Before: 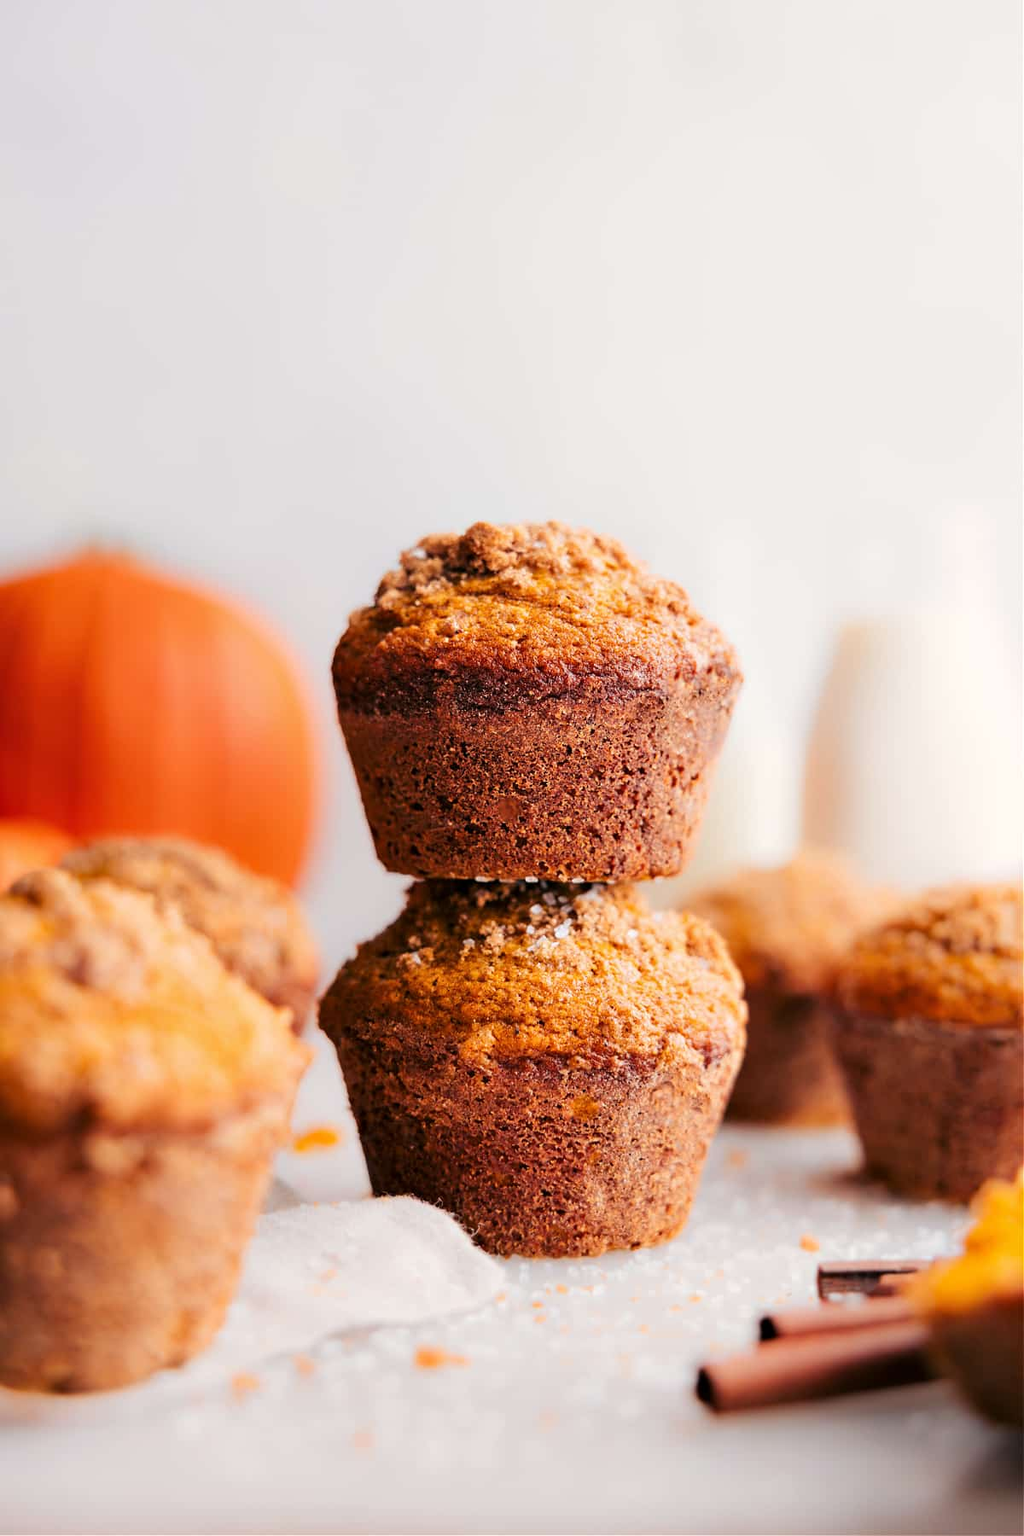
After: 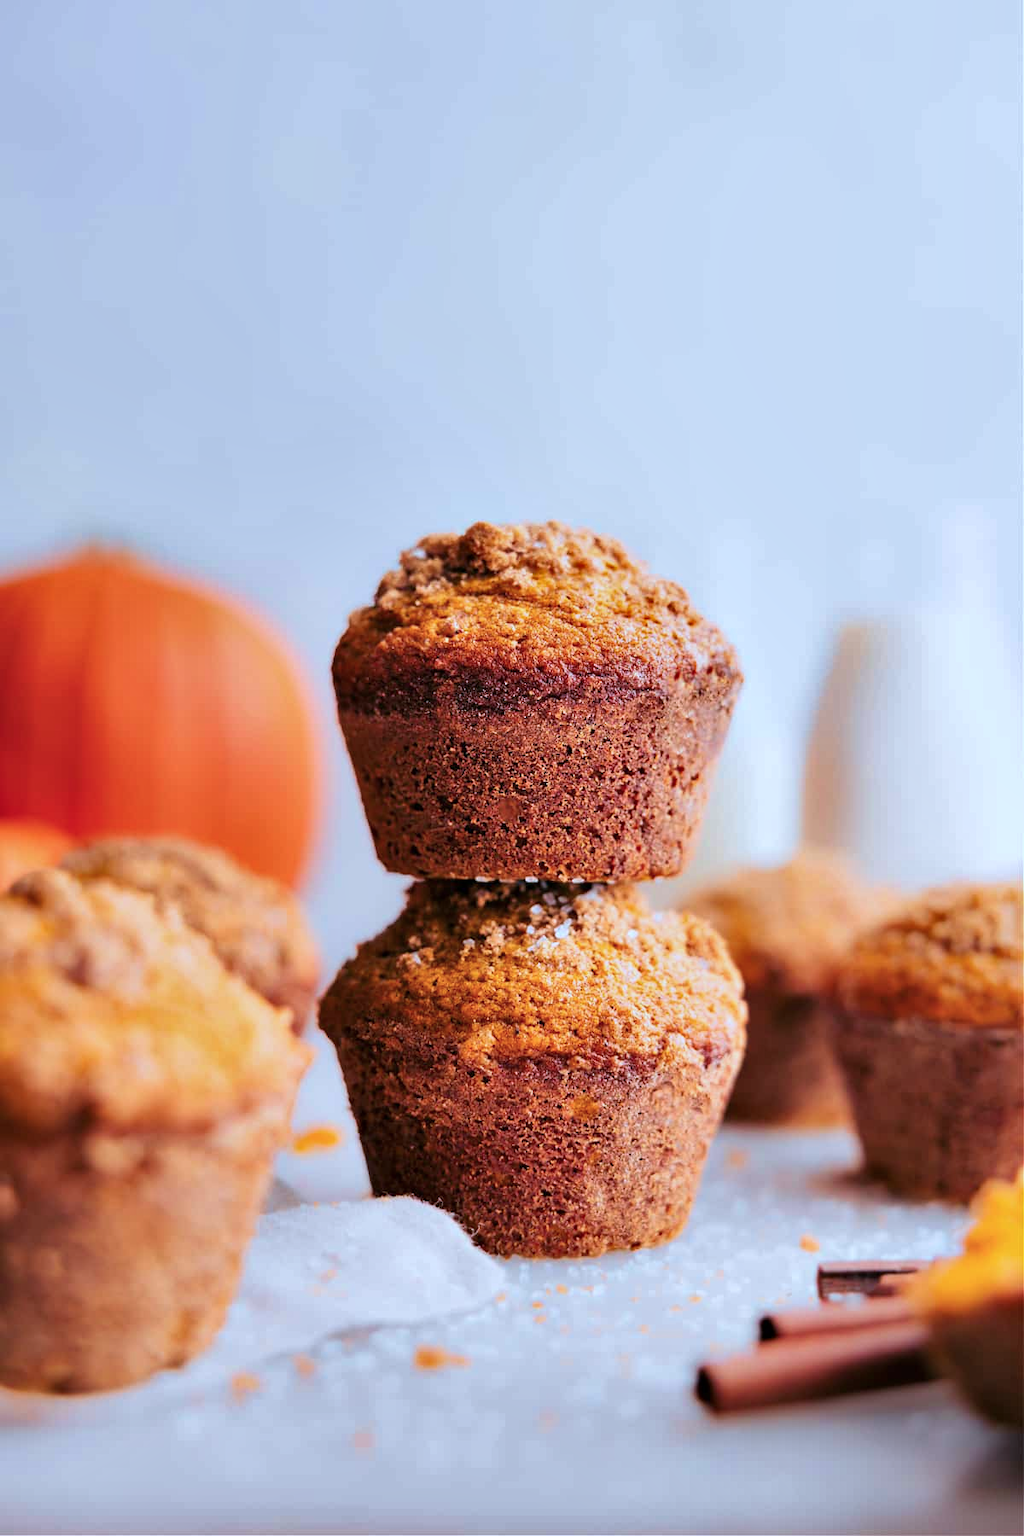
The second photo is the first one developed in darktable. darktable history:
velvia: strength 15.3%
color calibration: output R [0.994, 0.059, -0.119, 0], output G [-0.036, 1.09, -0.119, 0], output B [0.078, -0.108, 0.961, 0], illuminant as shot in camera, x 0.358, y 0.373, temperature 4628.91 K
shadows and highlights: soften with gaussian
color correction: highlights a* -4.12, highlights b* -10.9
